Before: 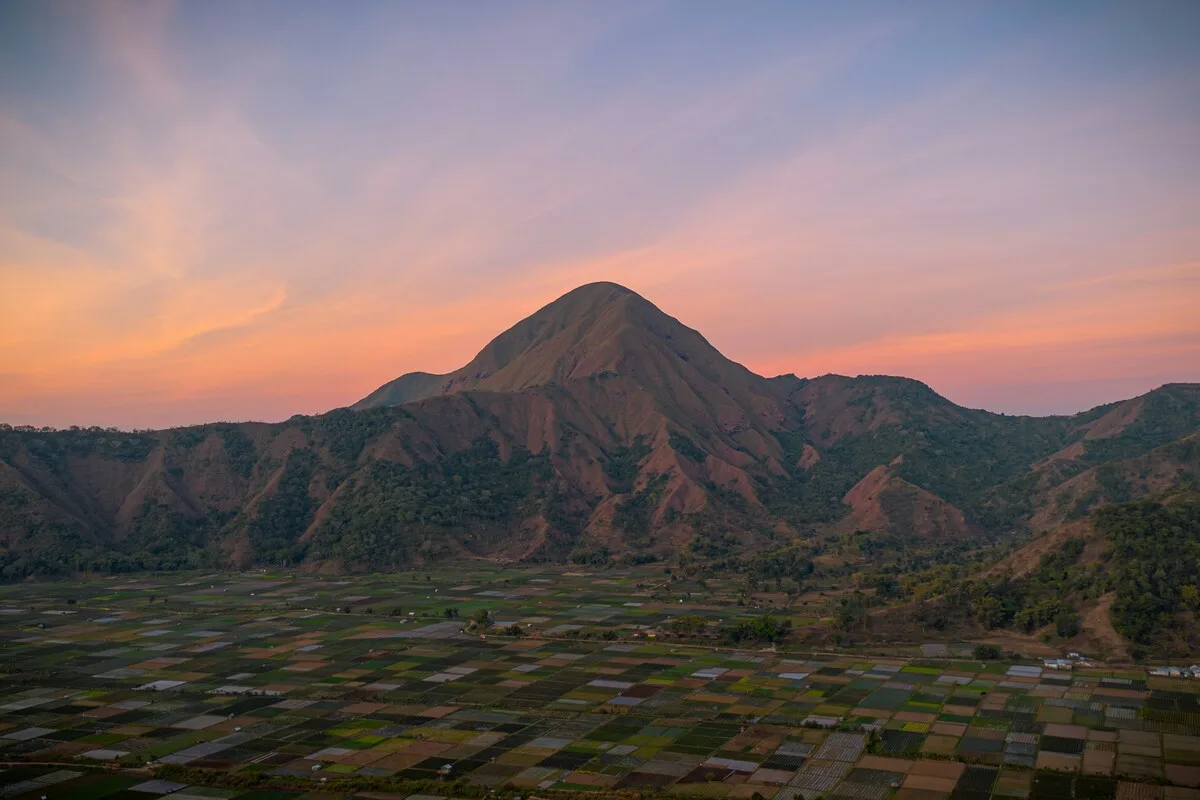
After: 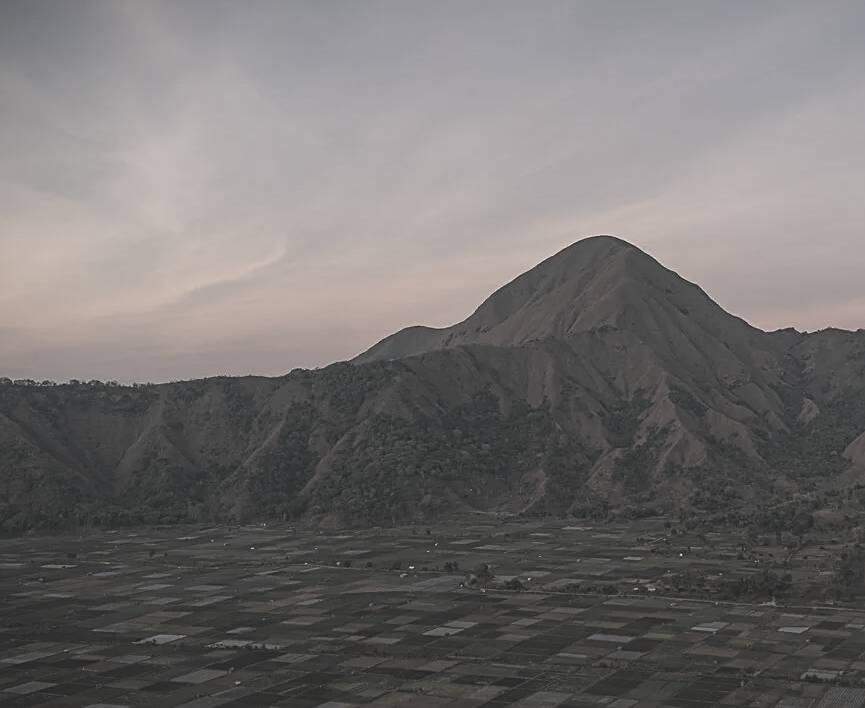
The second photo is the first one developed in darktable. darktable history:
crop: top 5.791%, right 27.912%, bottom 5.689%
exposure: black level correction -0.024, exposure -0.118 EV, compensate highlight preservation false
color correction: highlights b* -0.003, saturation 0.189
haze removal: strength 0.027, distance 0.244, adaptive false
sharpen: on, module defaults
